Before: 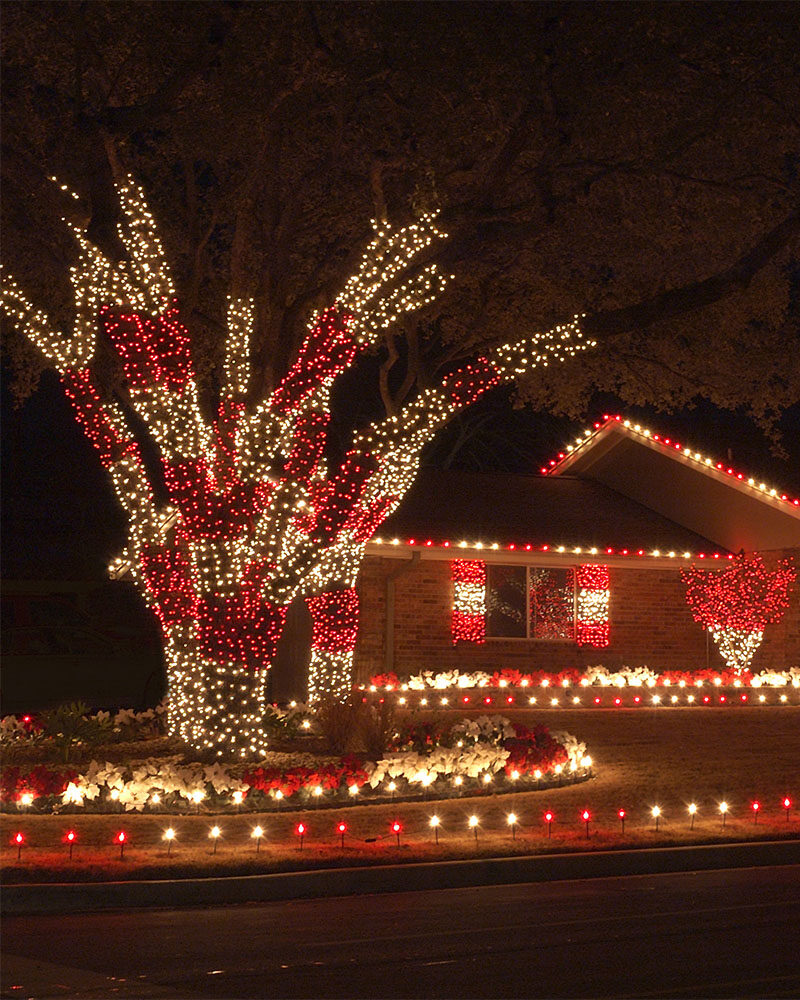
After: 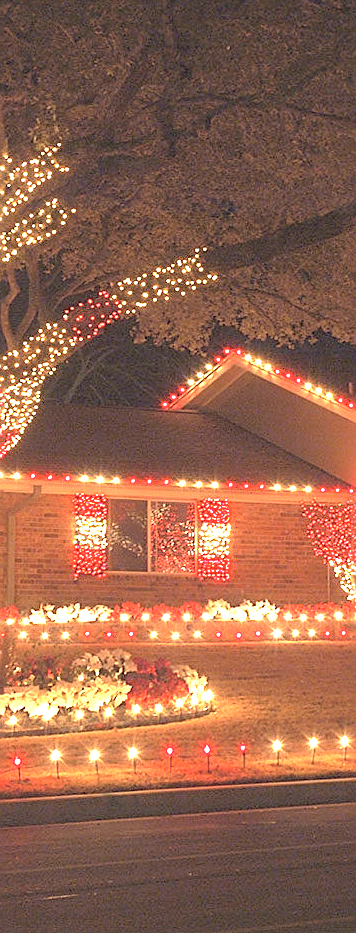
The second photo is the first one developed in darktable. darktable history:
contrast brightness saturation: brightness 0.289
crop: left 47.498%, top 6.685%, right 7.924%
exposure: black level correction -0.002, exposure 1.34 EV, compensate highlight preservation false
sharpen: on, module defaults
